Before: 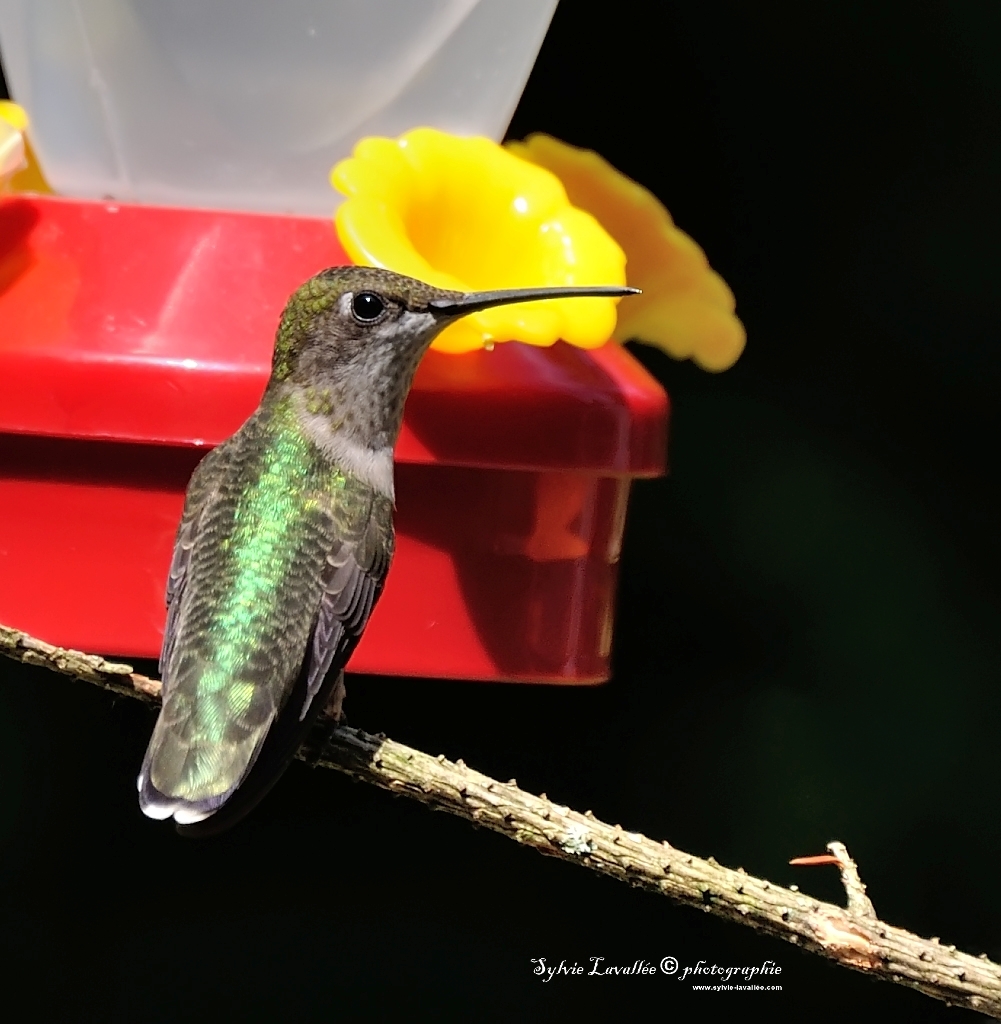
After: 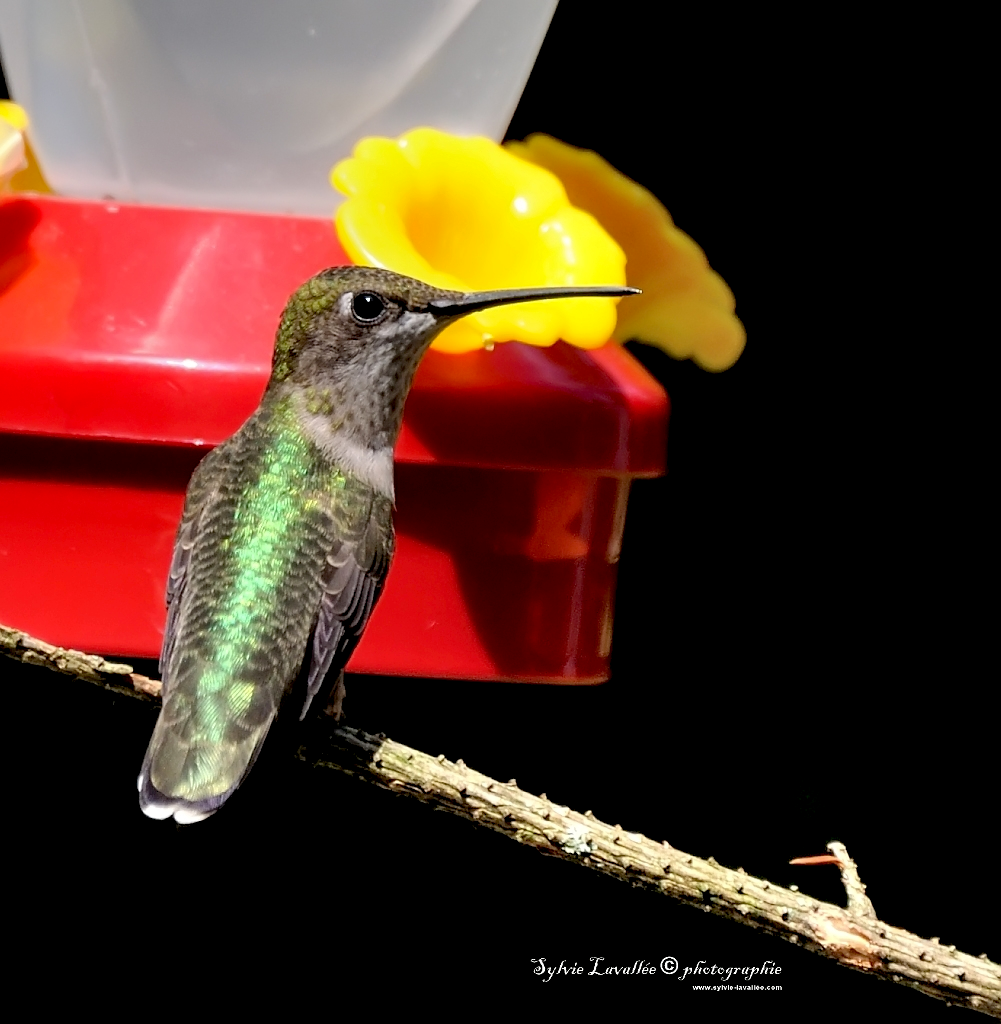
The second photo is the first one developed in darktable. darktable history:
exposure: black level correction 0.011, compensate highlight preservation false
